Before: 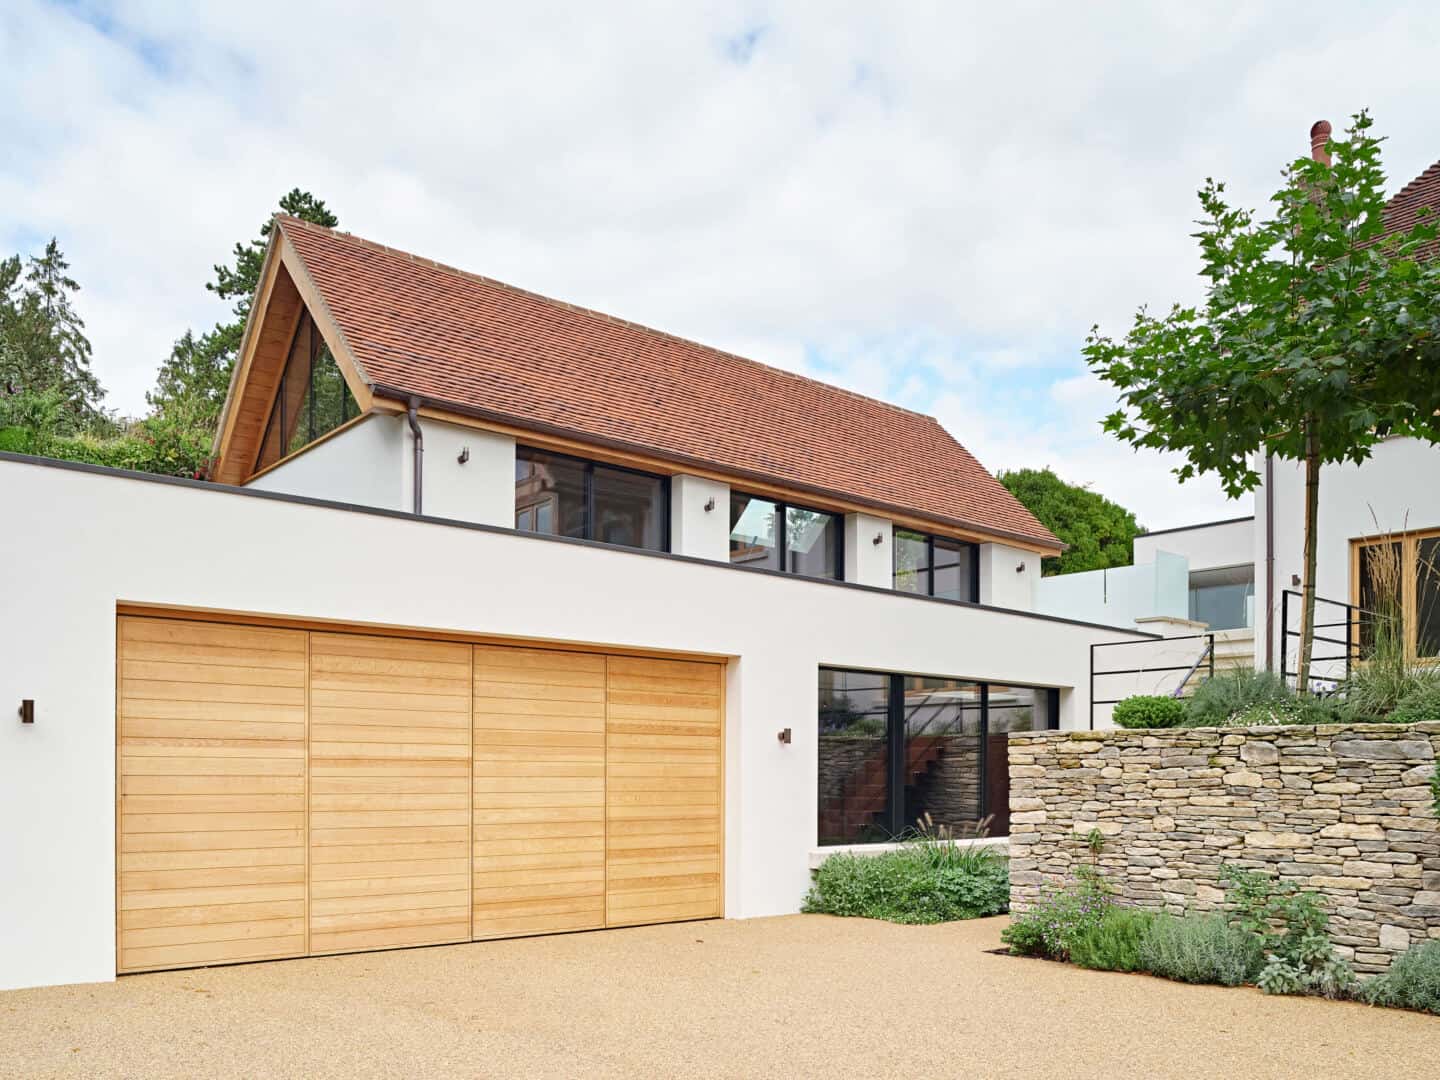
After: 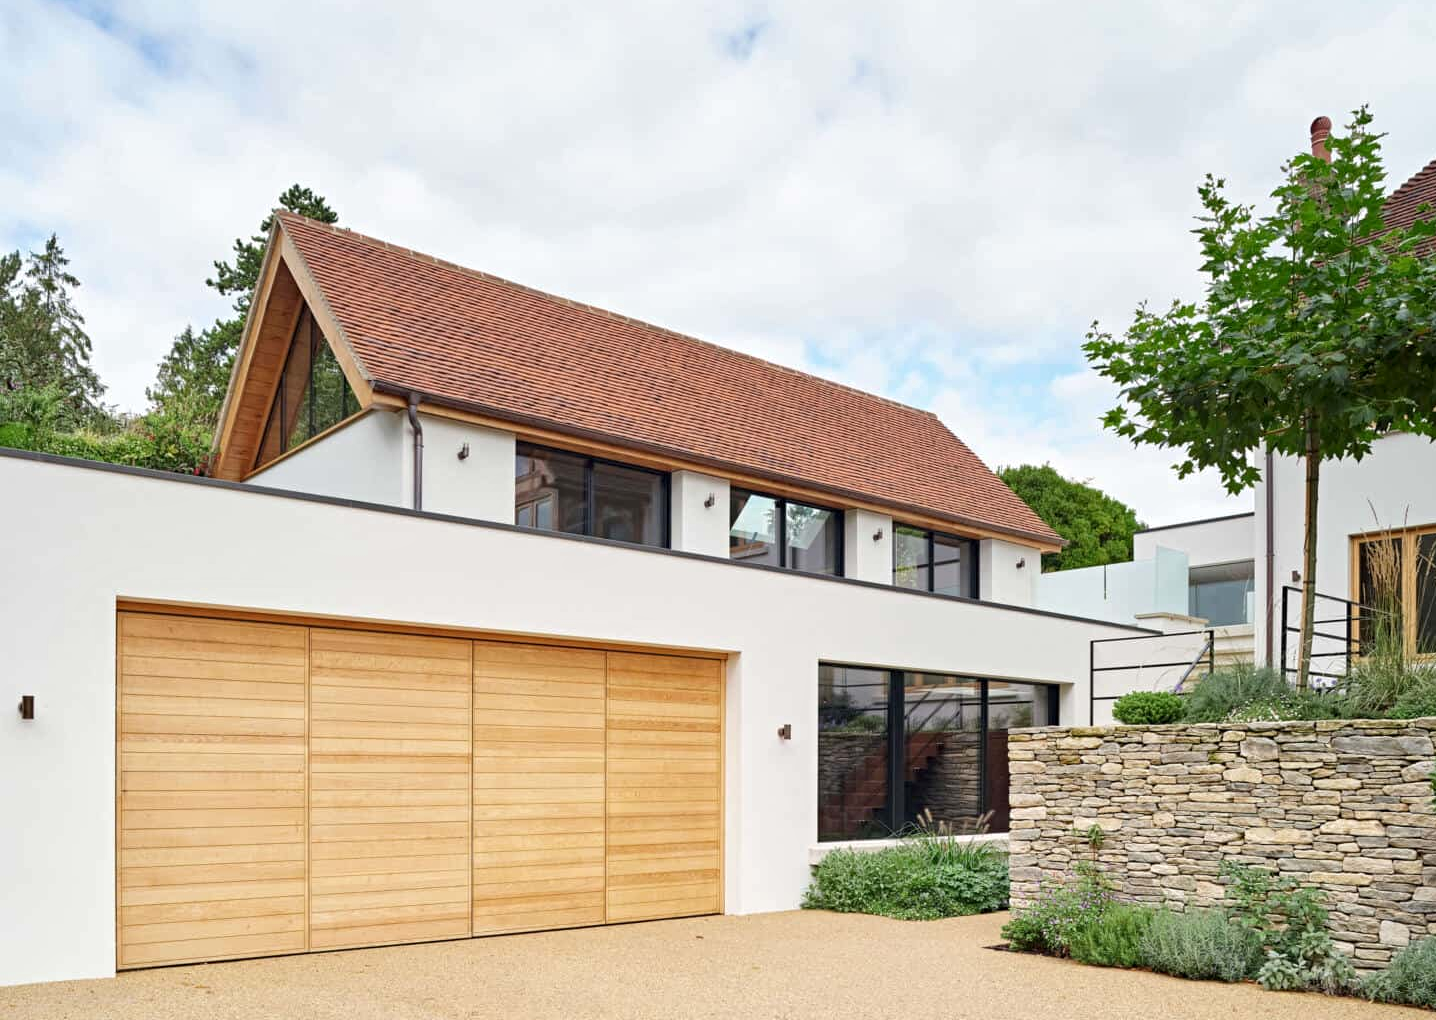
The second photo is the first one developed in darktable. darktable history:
crop: top 0.448%, right 0.264%, bottom 5.045%
local contrast: highlights 100%, shadows 100%, detail 120%, midtone range 0.2
